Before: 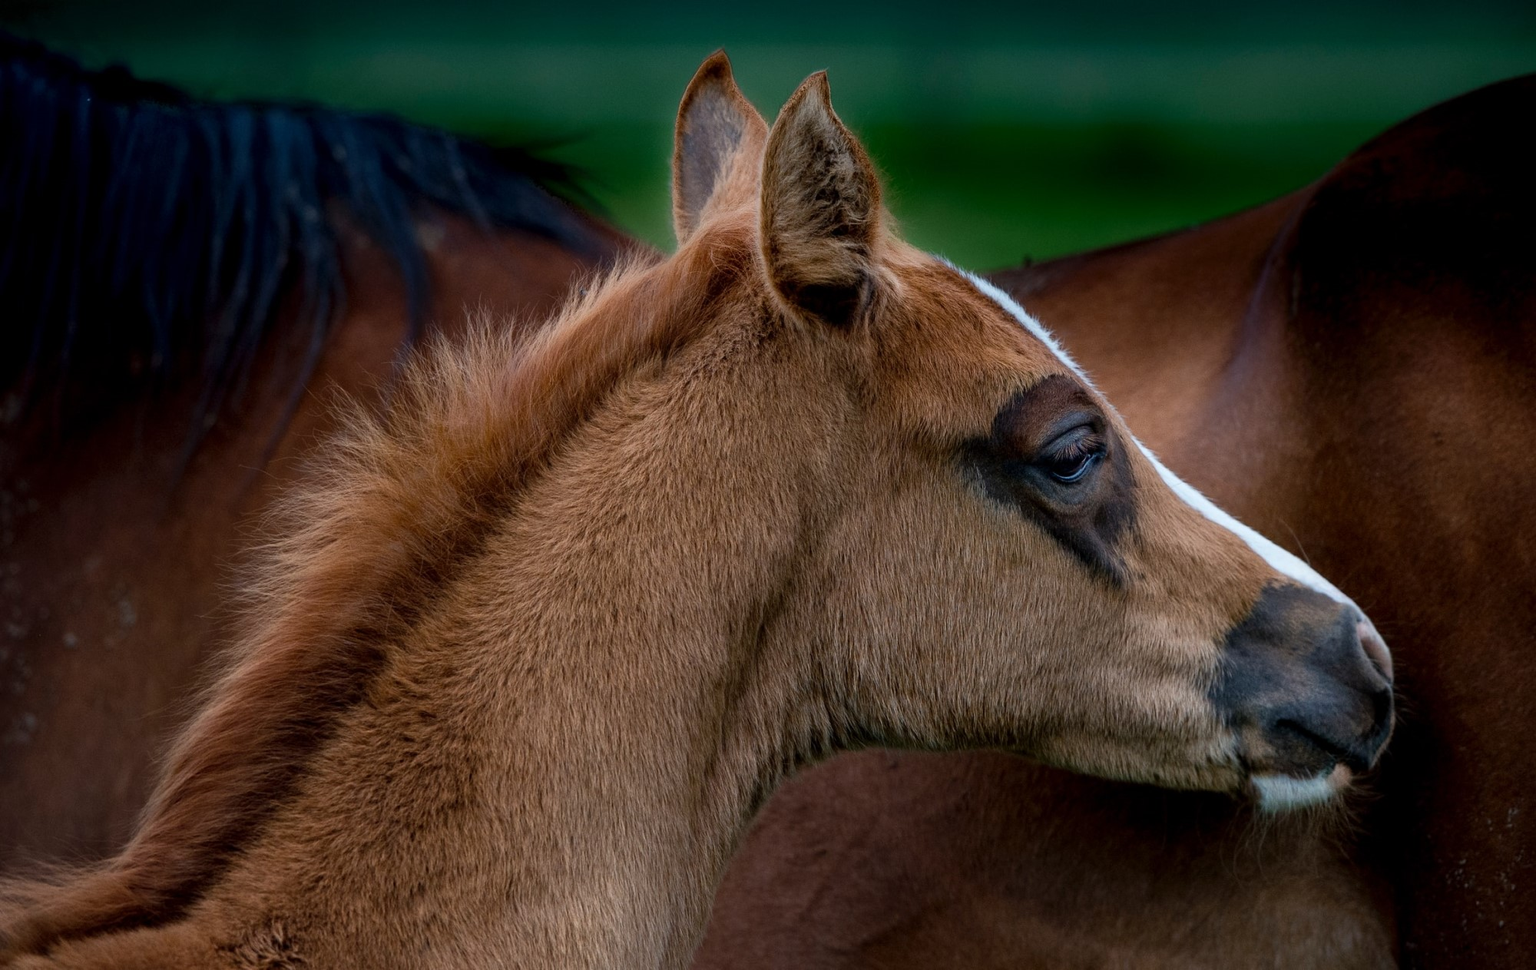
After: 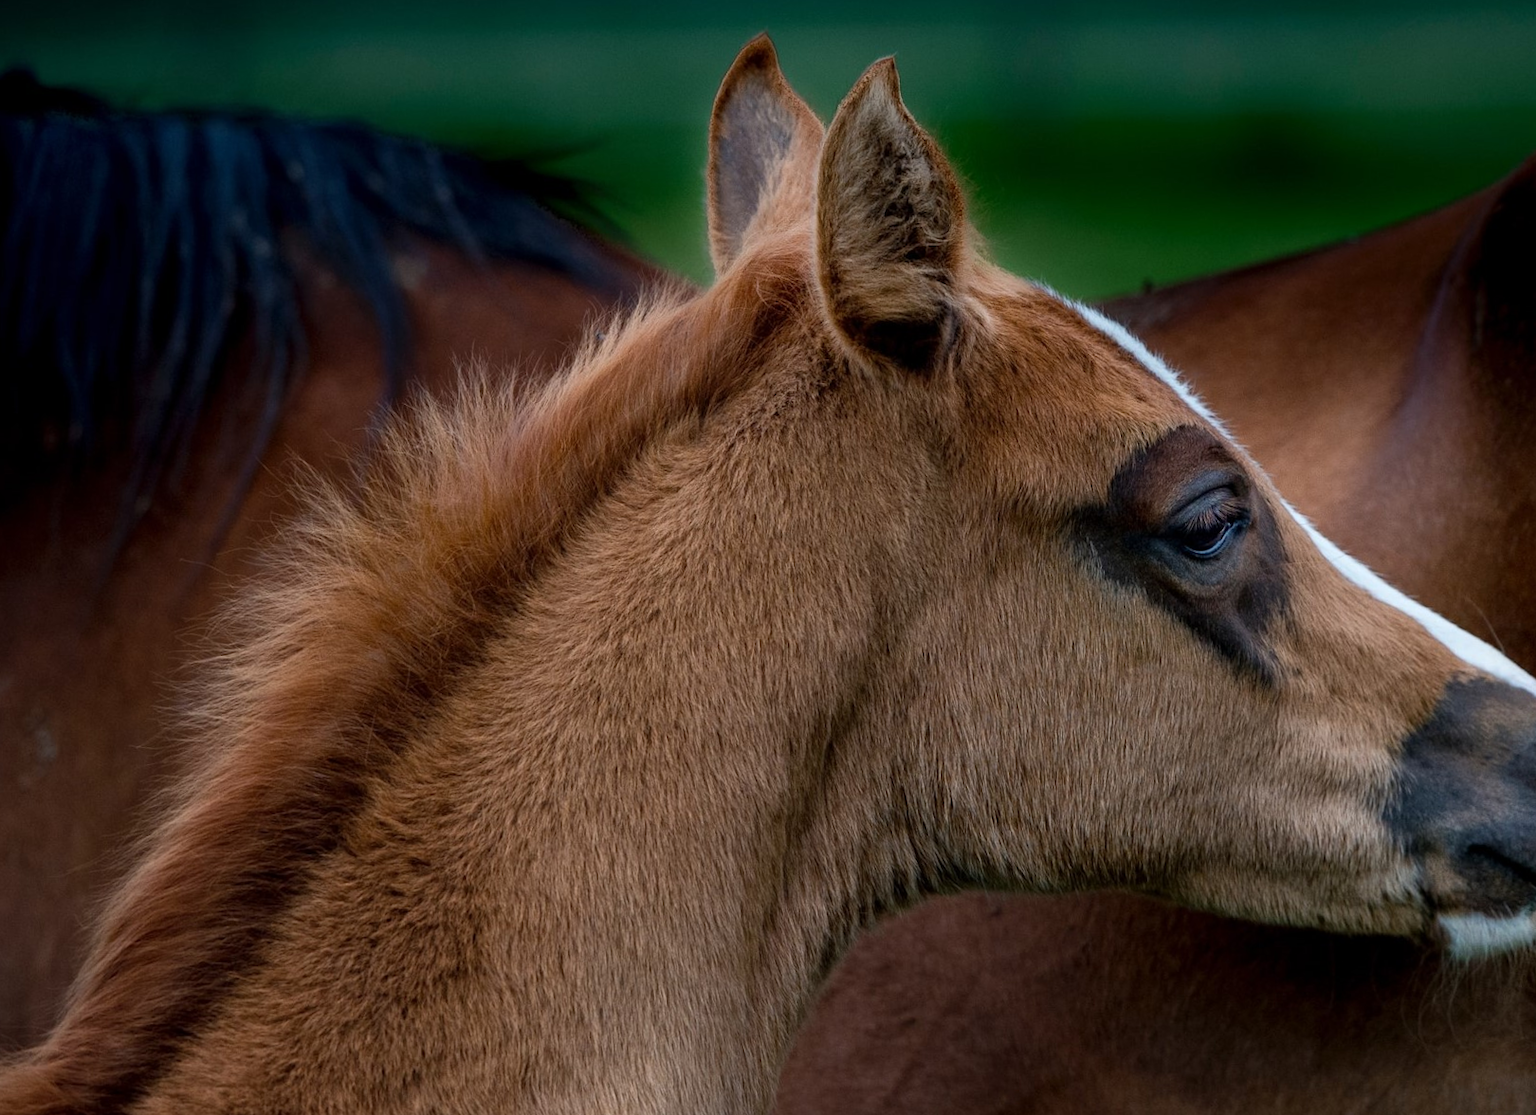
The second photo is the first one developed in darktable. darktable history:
crop and rotate: angle 1.26°, left 4.529%, top 0.841%, right 11.629%, bottom 2.685%
